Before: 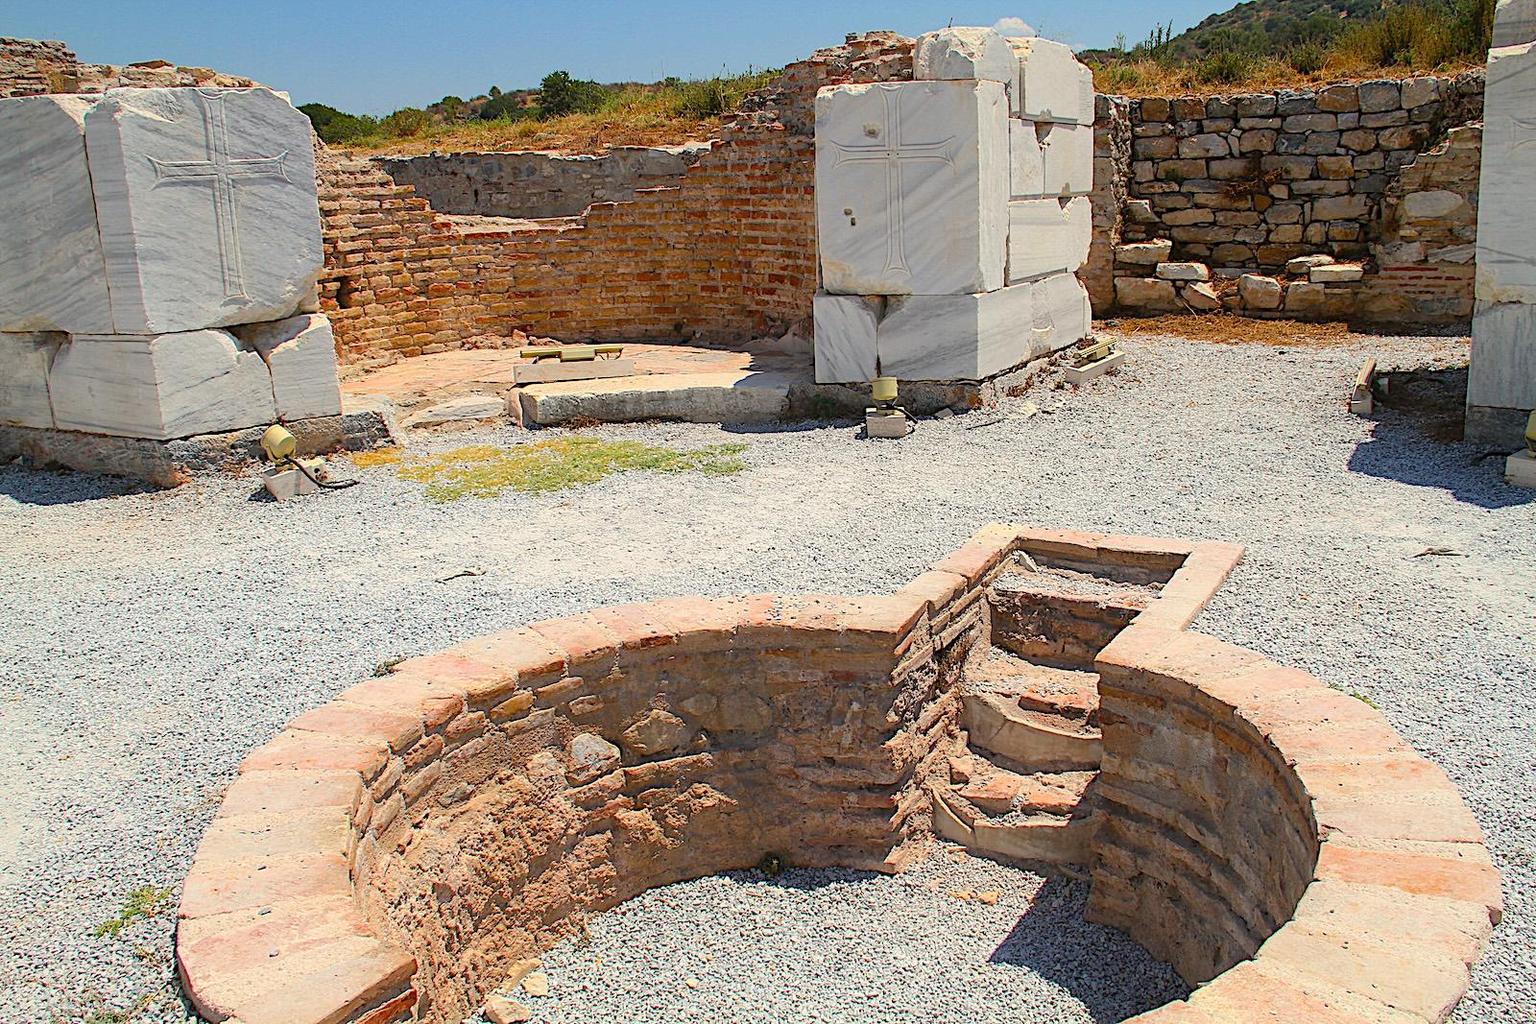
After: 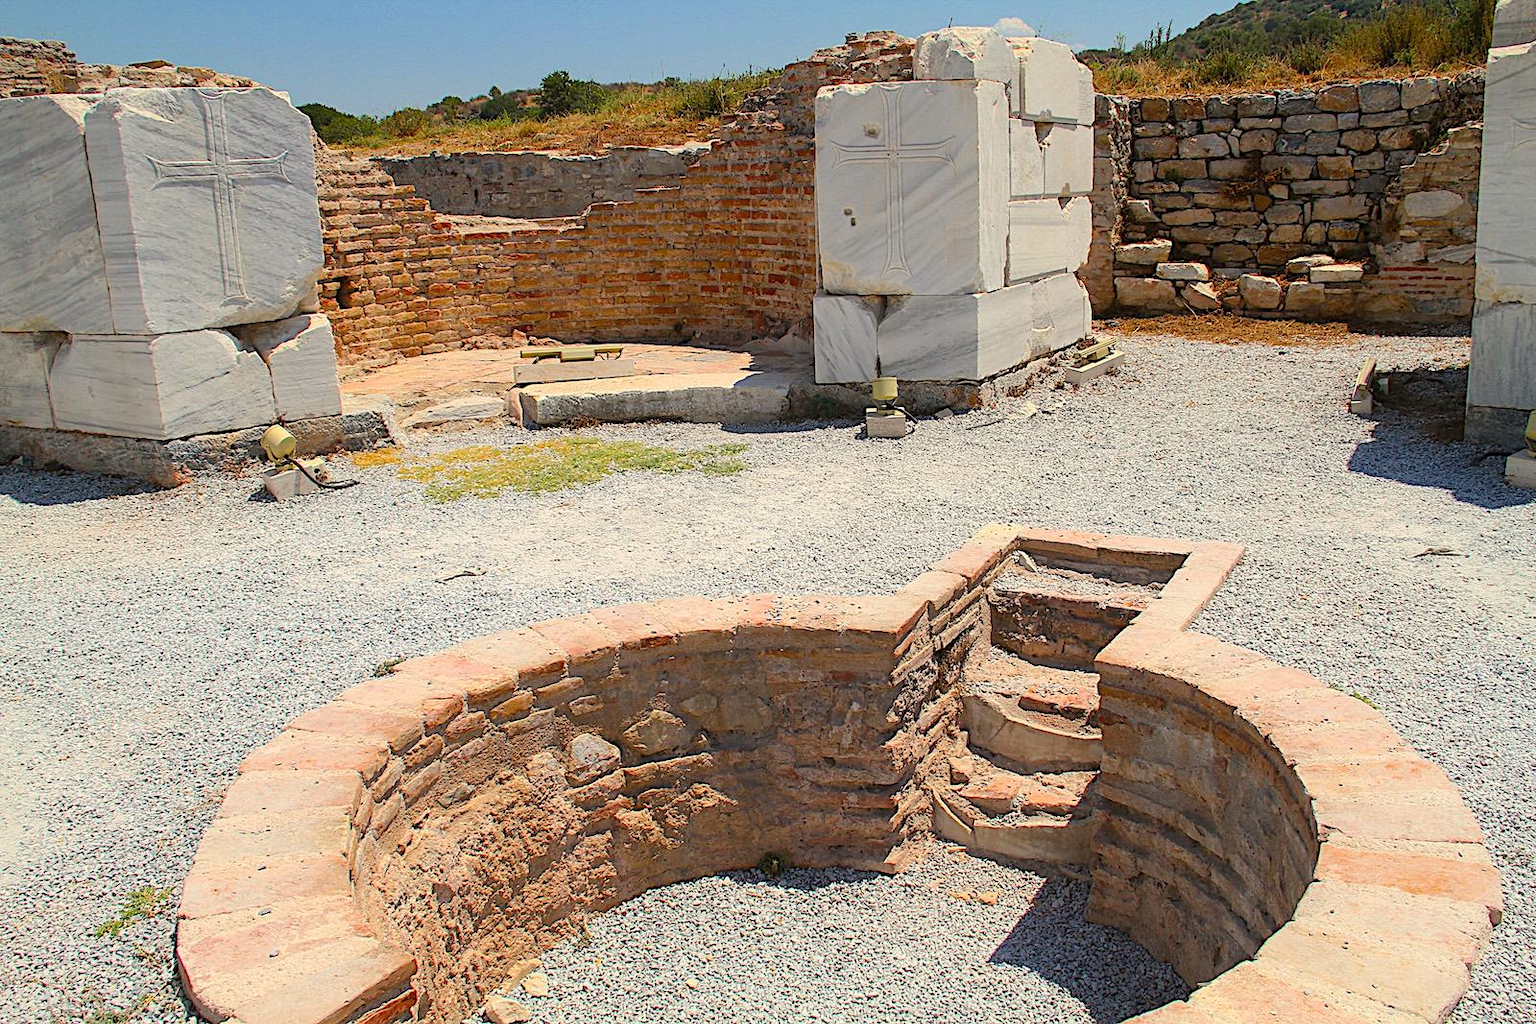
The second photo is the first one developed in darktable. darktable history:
color calibration: x 0.34, y 0.354, temperature 5184.61 K
